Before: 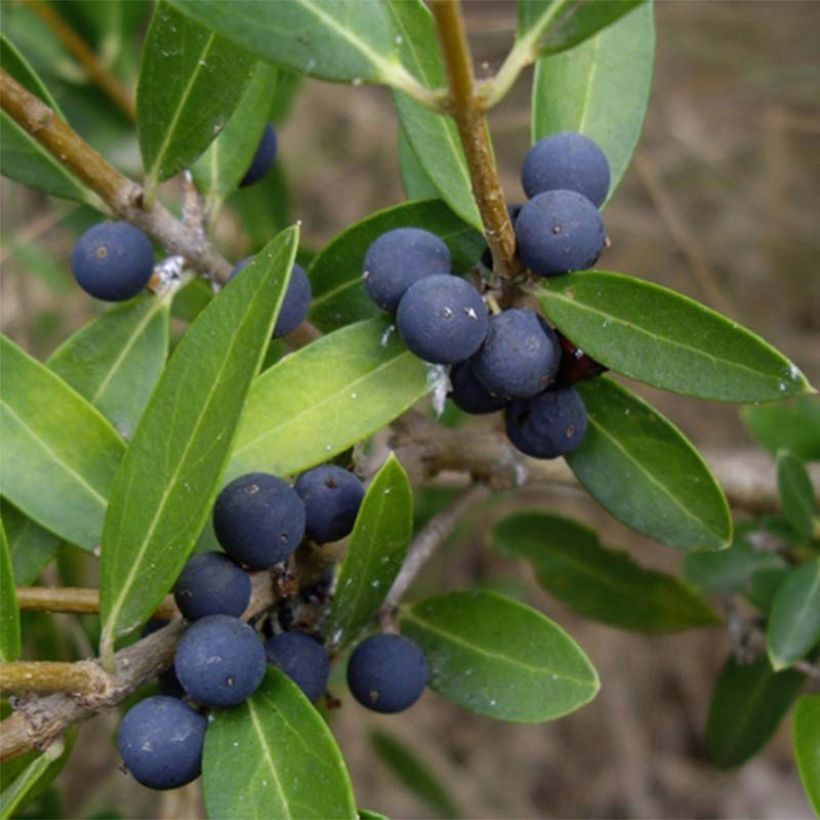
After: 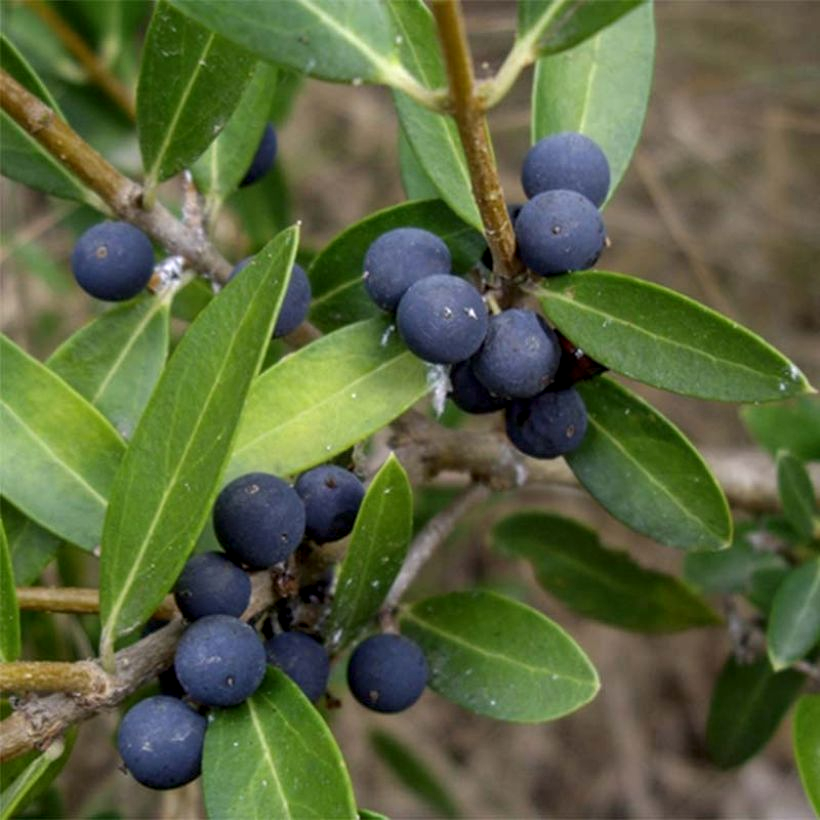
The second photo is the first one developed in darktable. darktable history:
local contrast: on, module defaults
exposure: compensate highlight preservation false
shadows and highlights: shadows 20.55, highlights -20.99, soften with gaussian
